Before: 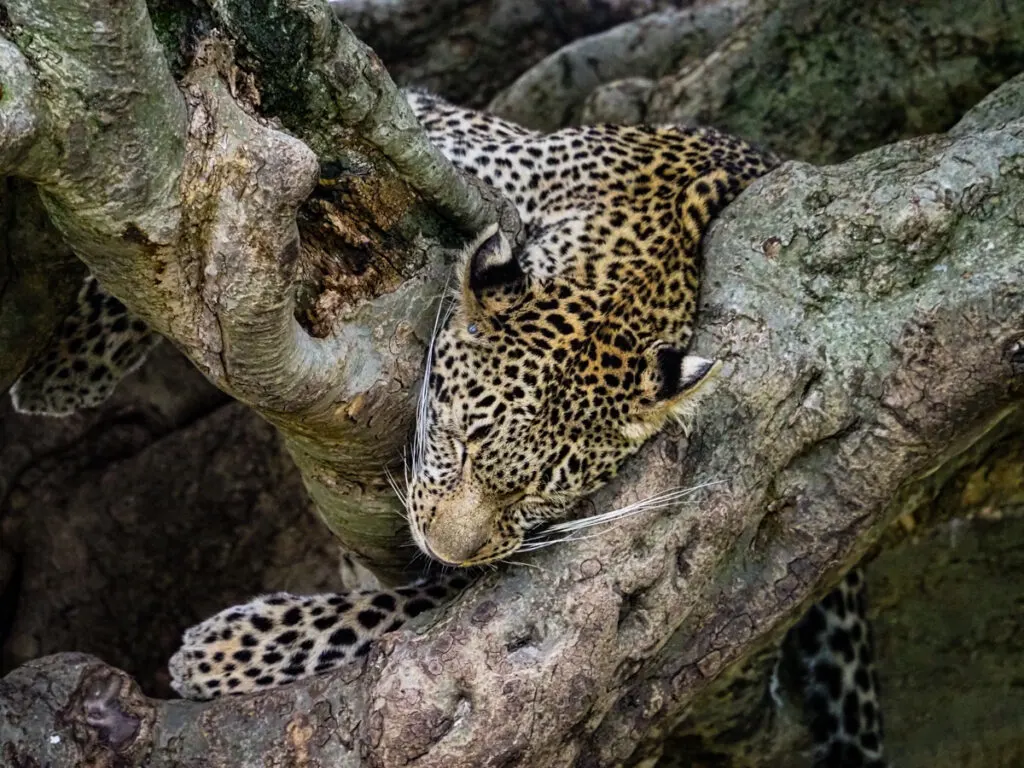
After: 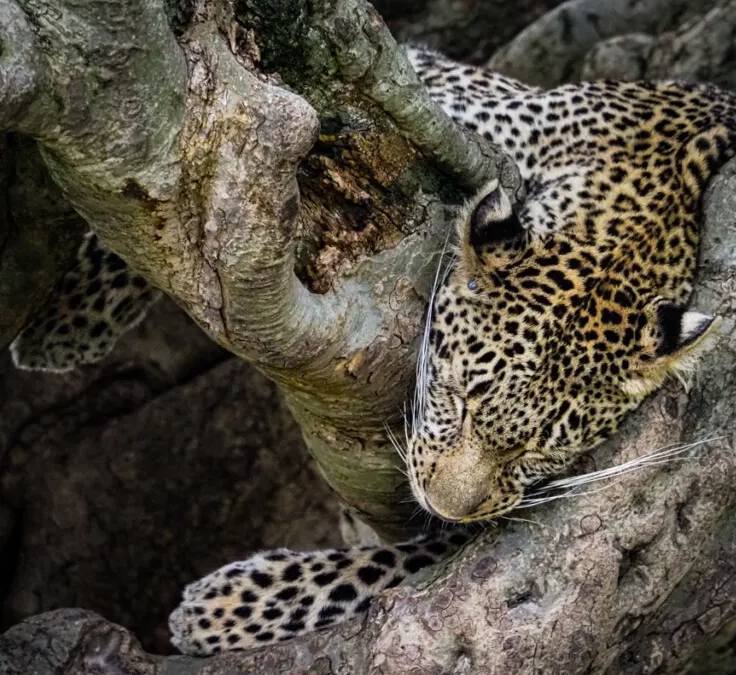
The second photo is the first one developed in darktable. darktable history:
crop: top 5.803%, right 27.864%, bottom 5.804%
vignetting: fall-off radius 60.92%
